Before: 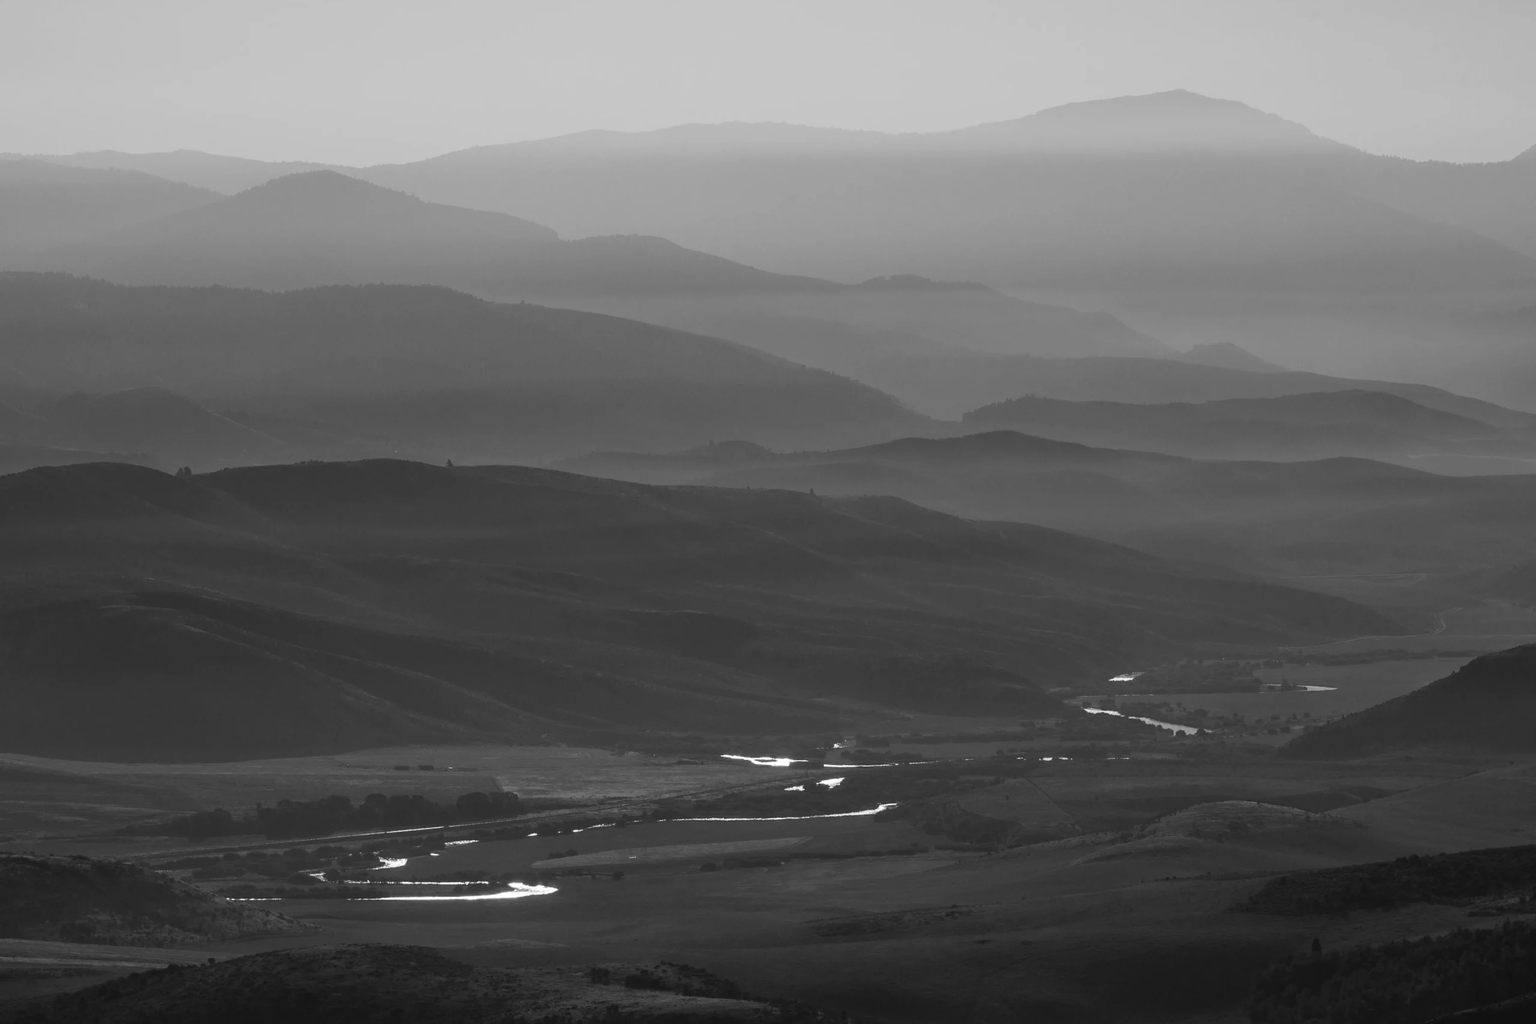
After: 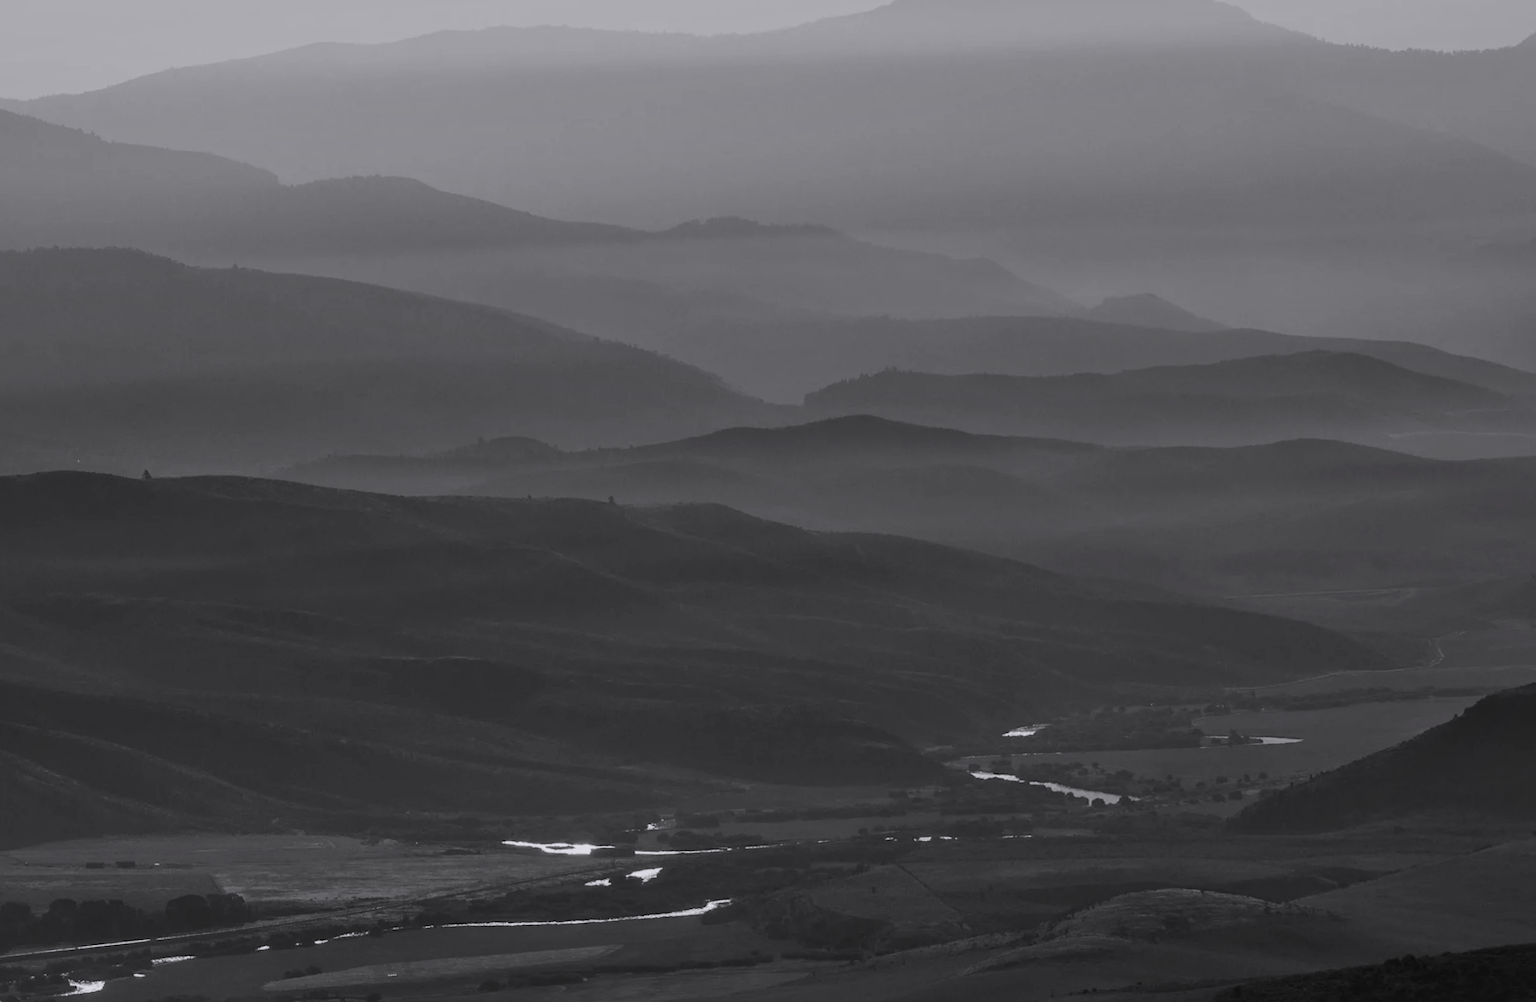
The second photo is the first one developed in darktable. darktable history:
exposure: exposure -0.462 EV, compensate highlight preservation false
velvia: strength 45%
local contrast: mode bilateral grid, contrast 20, coarseness 50, detail 120%, midtone range 0.2
color correction: saturation 0.98
rotate and perspective: rotation -1.32°, lens shift (horizontal) -0.031, crop left 0.015, crop right 0.985, crop top 0.047, crop bottom 0.982
crop and rotate: left 20.74%, top 7.912%, right 0.375%, bottom 13.378%
white balance: red 1.004, blue 1.024
